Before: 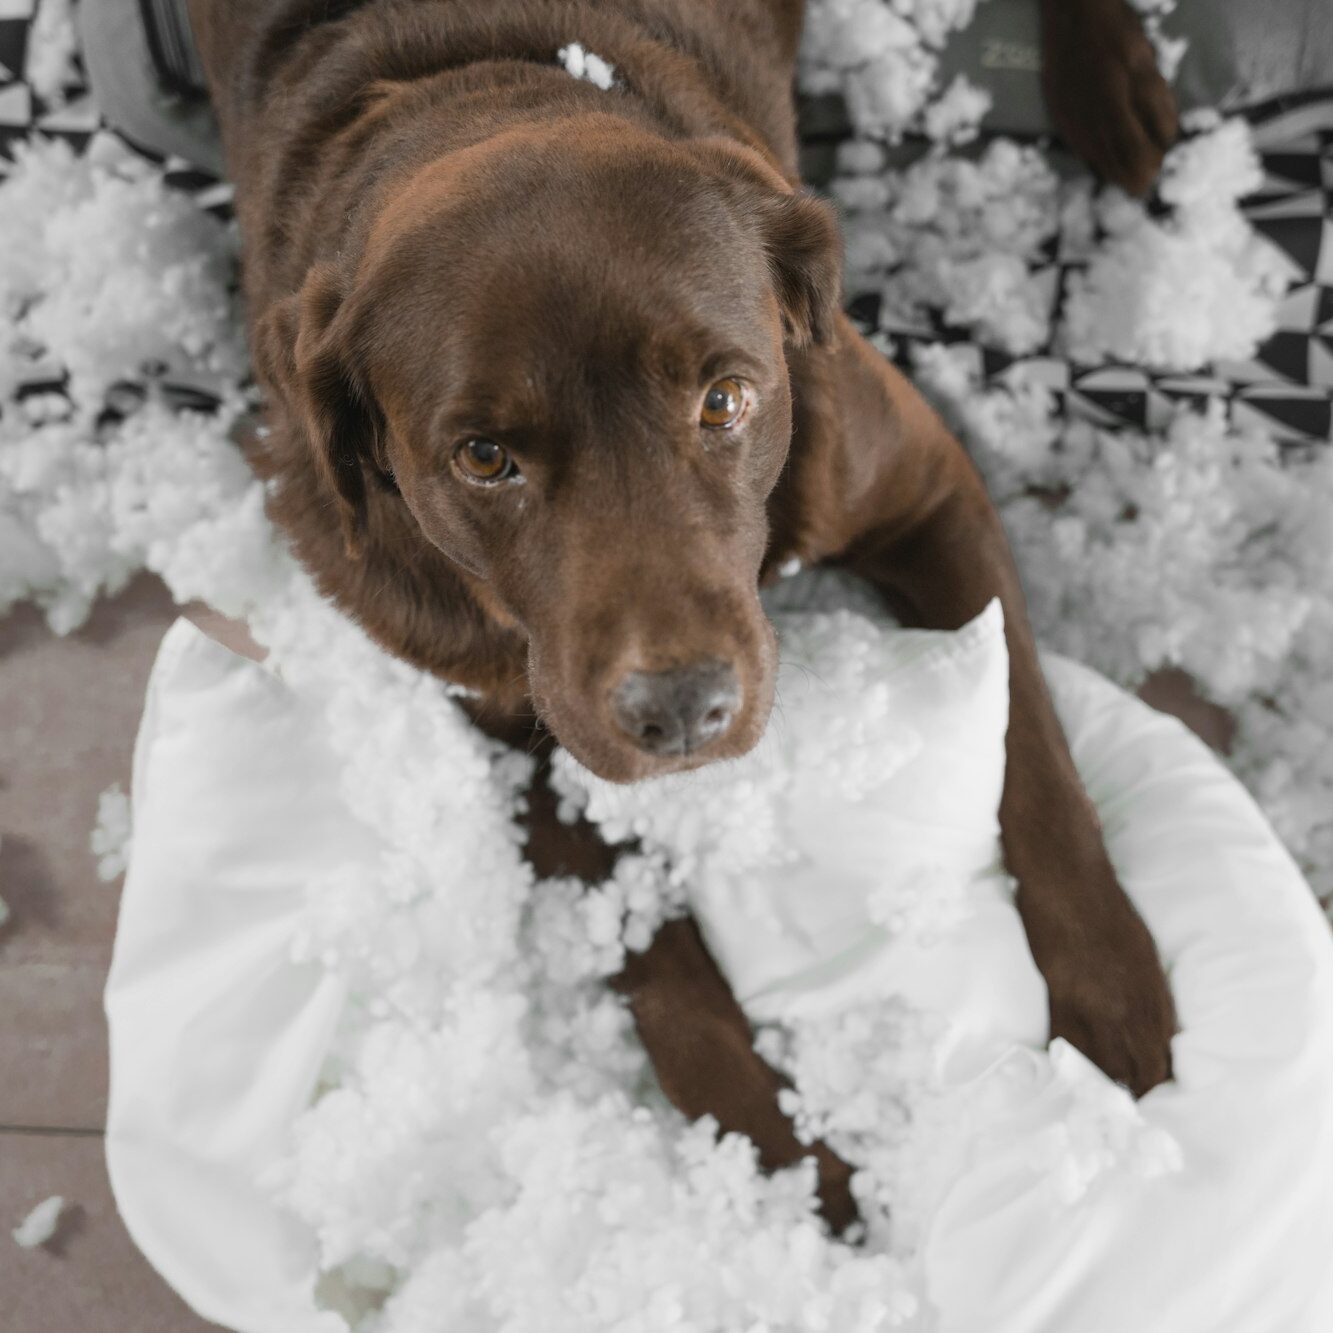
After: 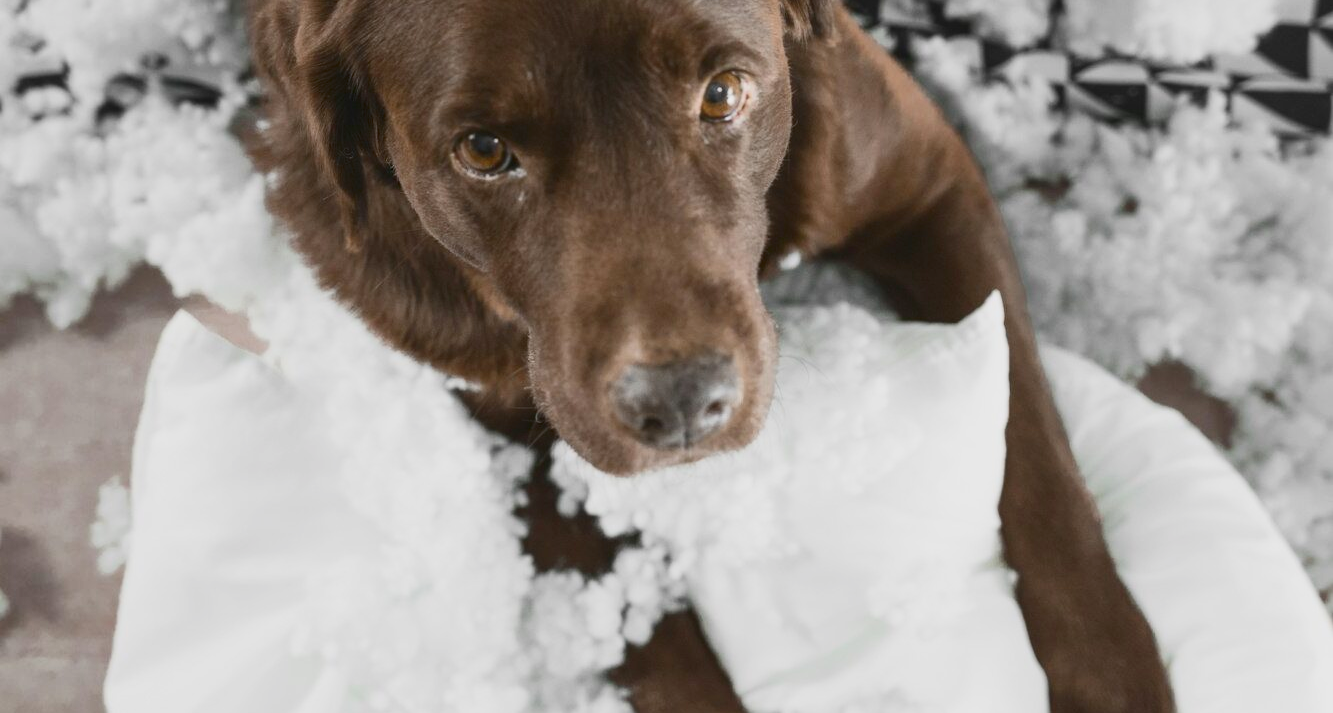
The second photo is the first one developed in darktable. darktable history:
color balance rgb: contrast -30%
crop and rotate: top 23.043%, bottom 23.437%
contrast brightness saturation: contrast 0.39, brightness 0.1
